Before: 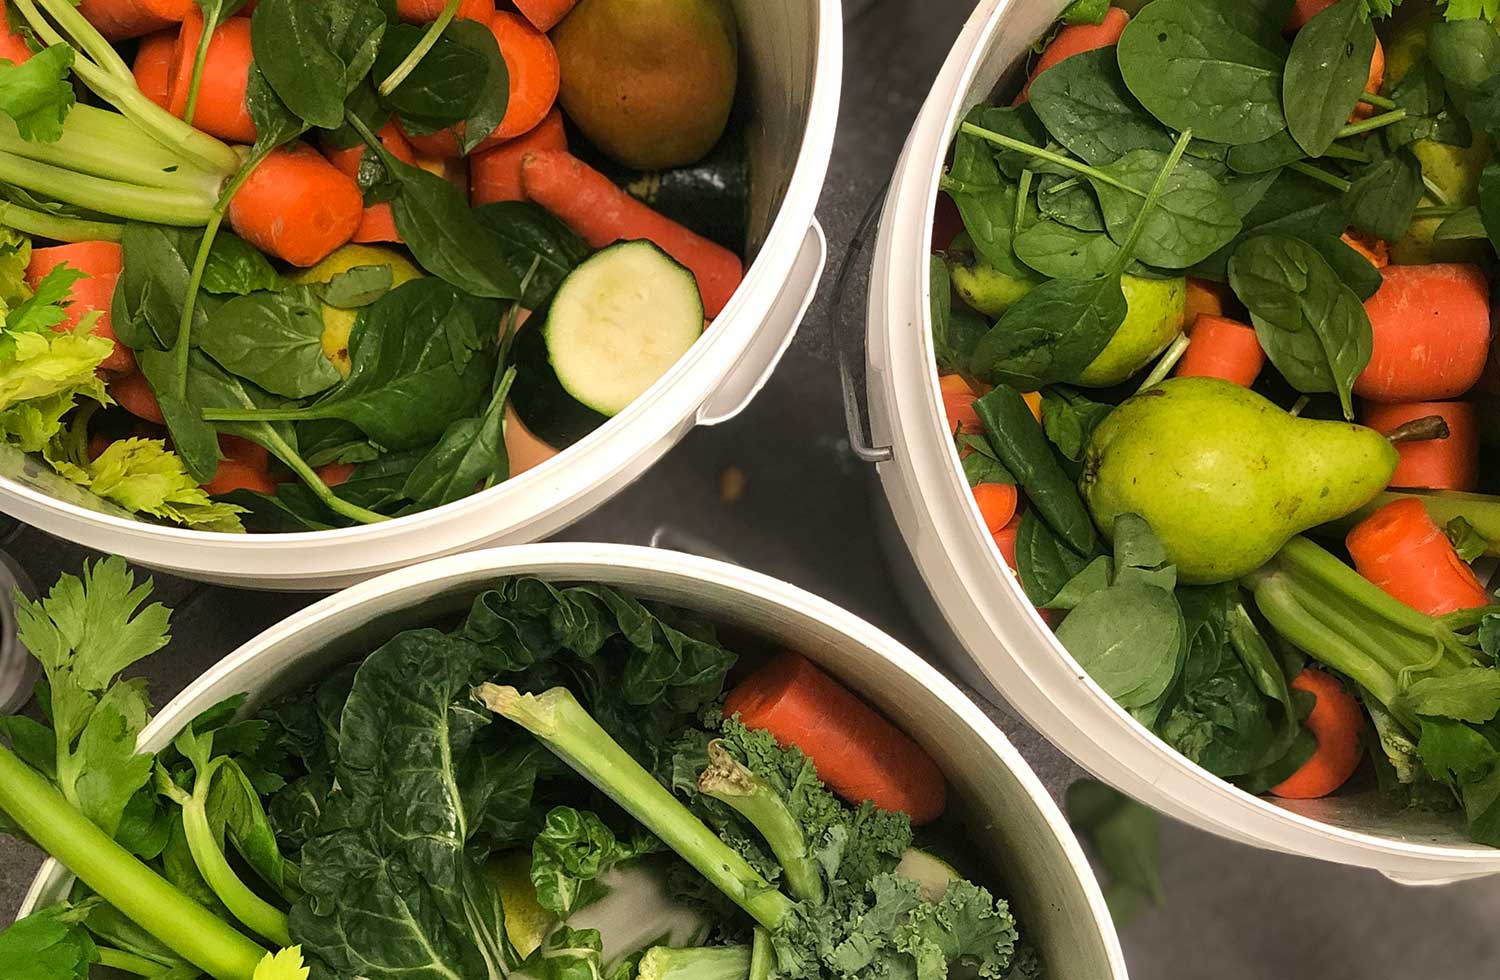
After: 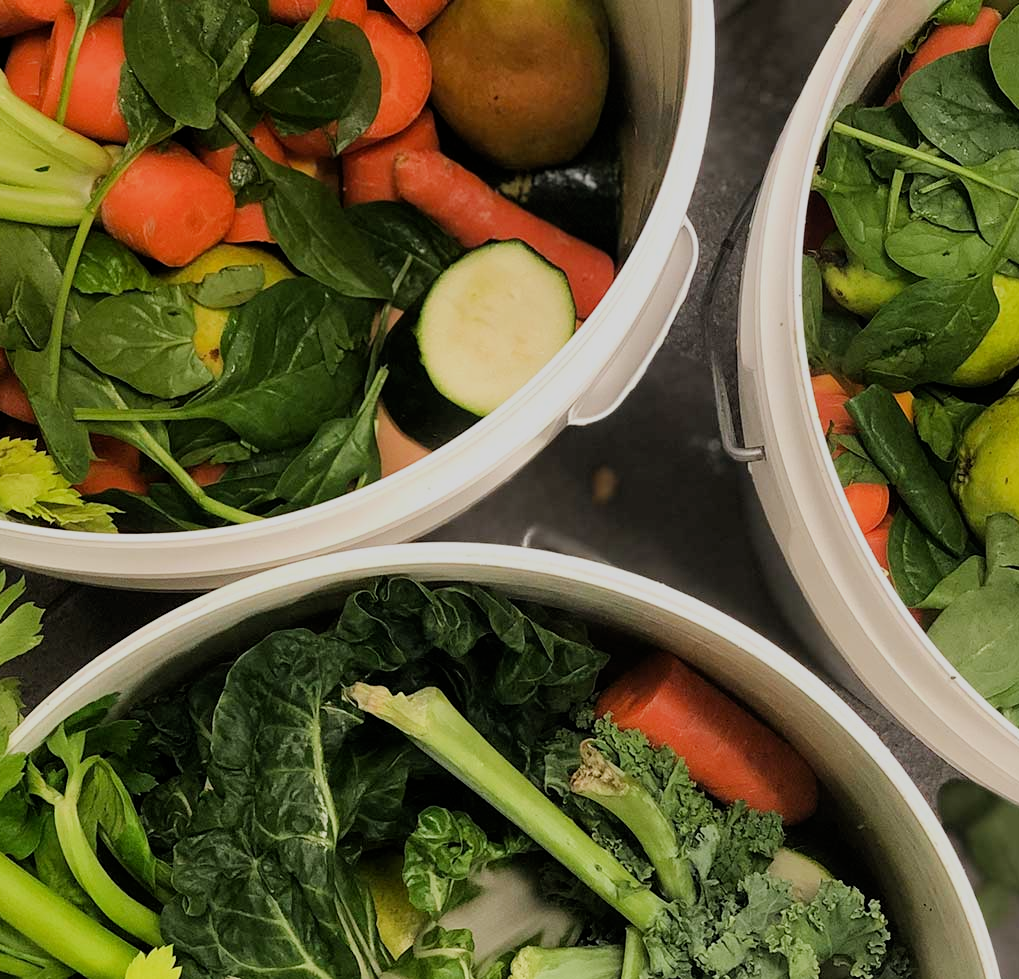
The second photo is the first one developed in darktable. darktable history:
filmic rgb: black relative exposure -7.65 EV, white relative exposure 4.56 EV, hardness 3.61
crop and rotate: left 8.575%, right 23.444%
